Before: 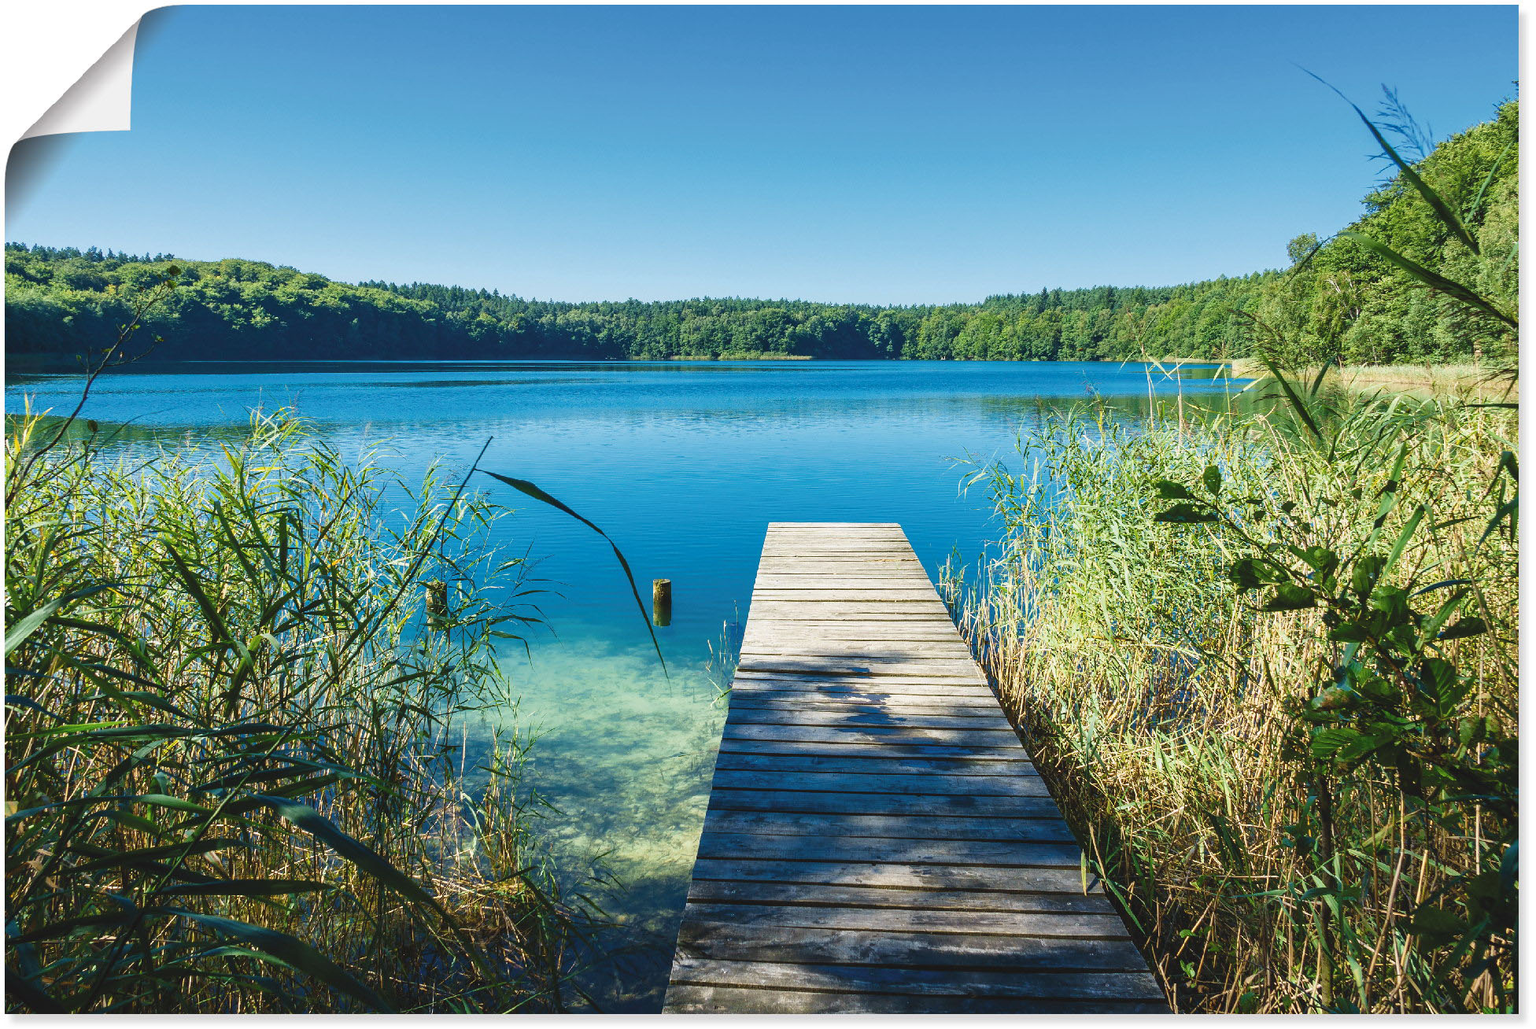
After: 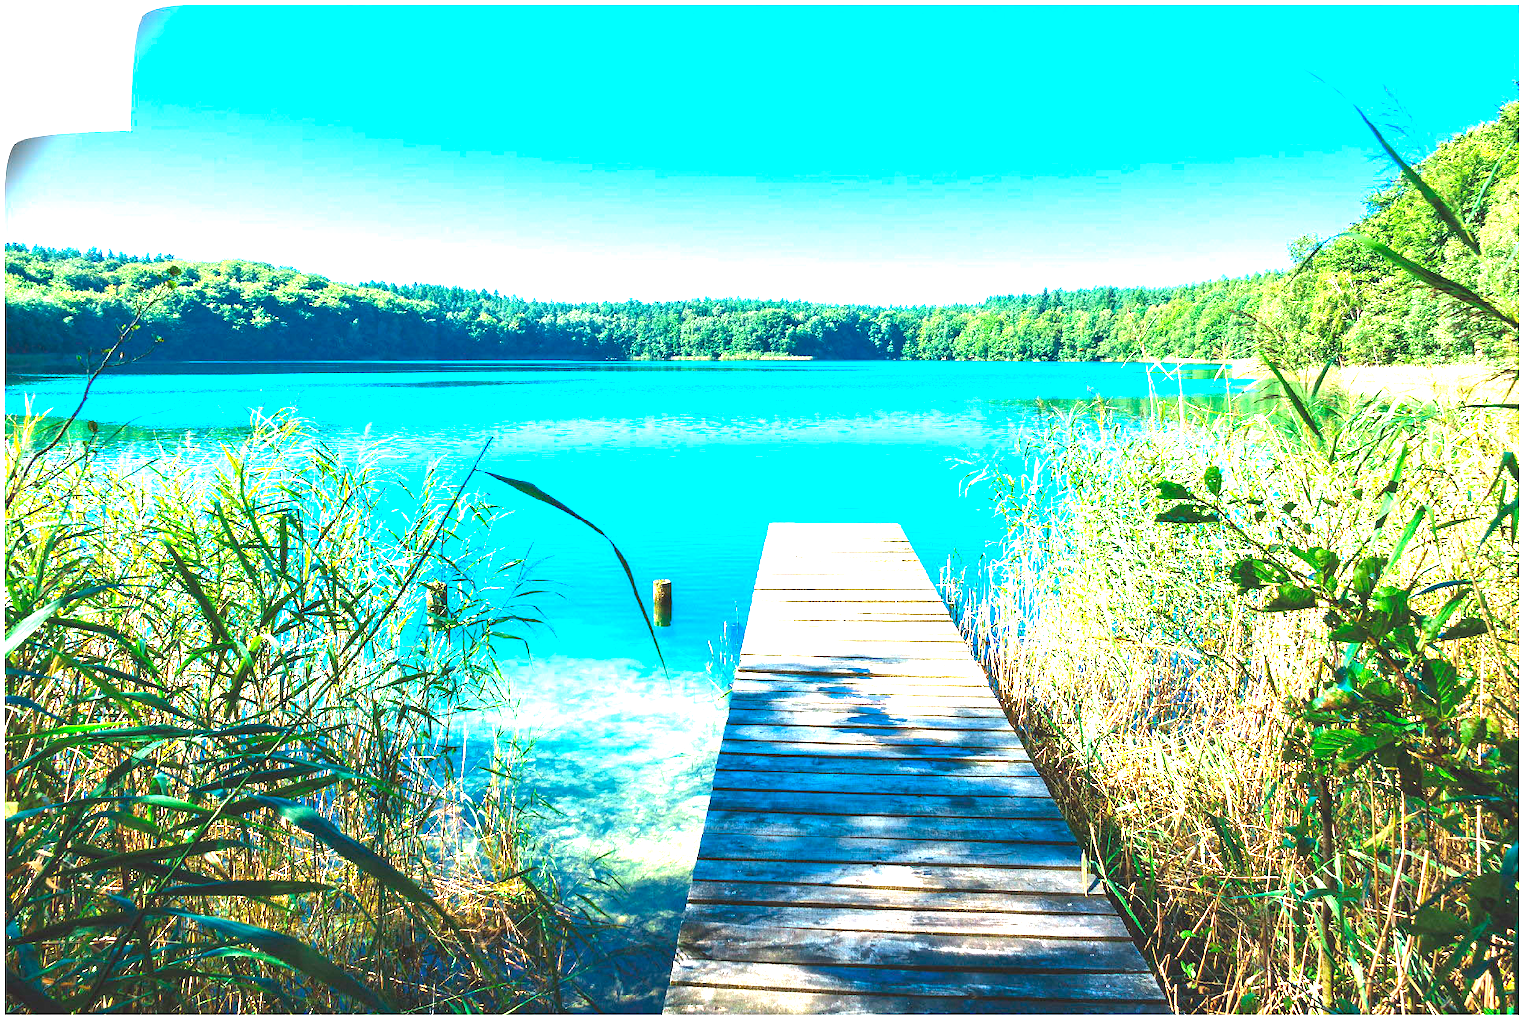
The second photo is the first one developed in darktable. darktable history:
exposure: exposure 2.013 EV, compensate highlight preservation false
